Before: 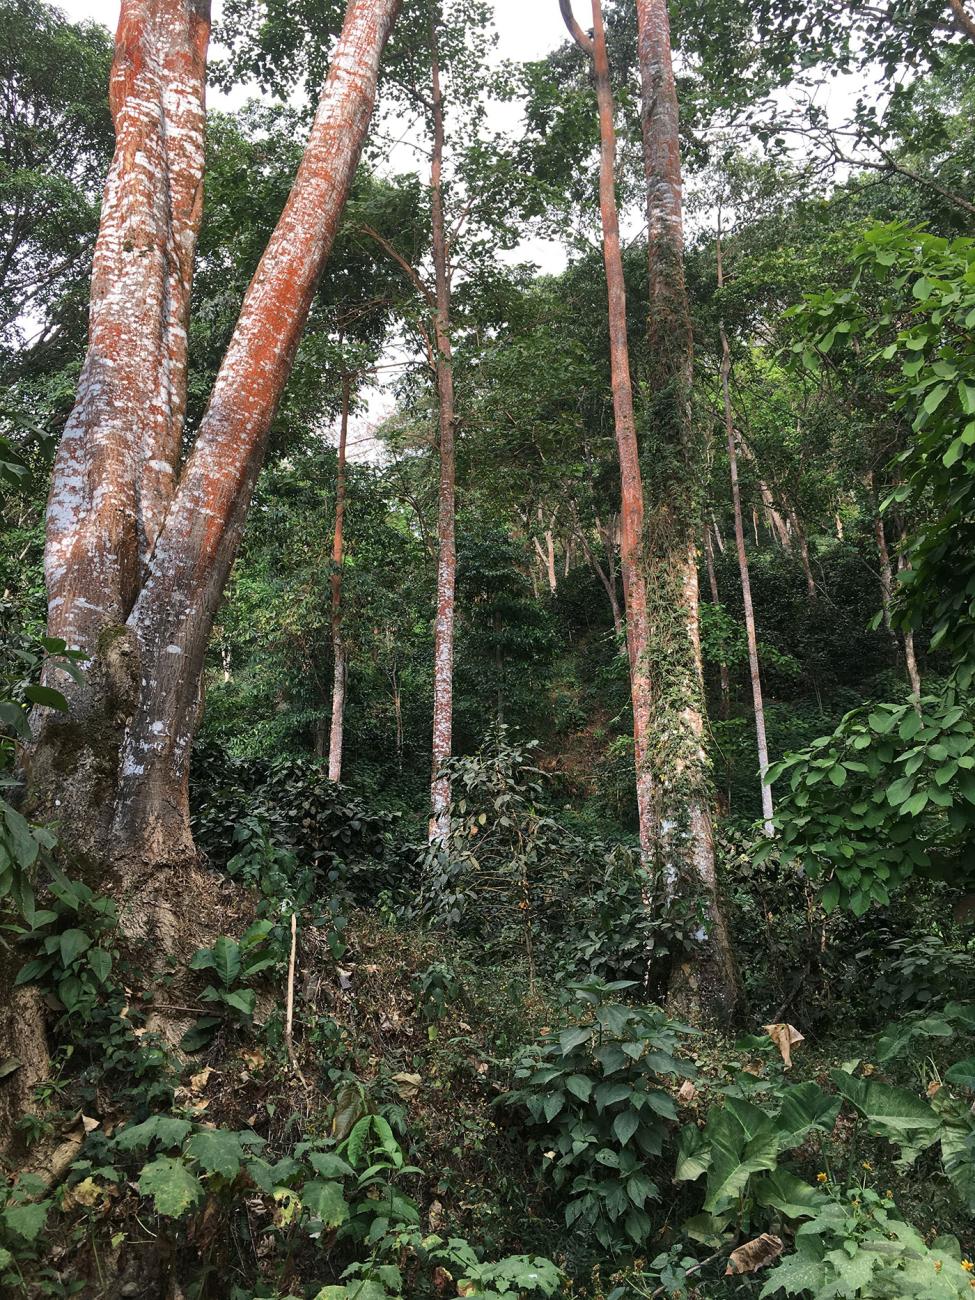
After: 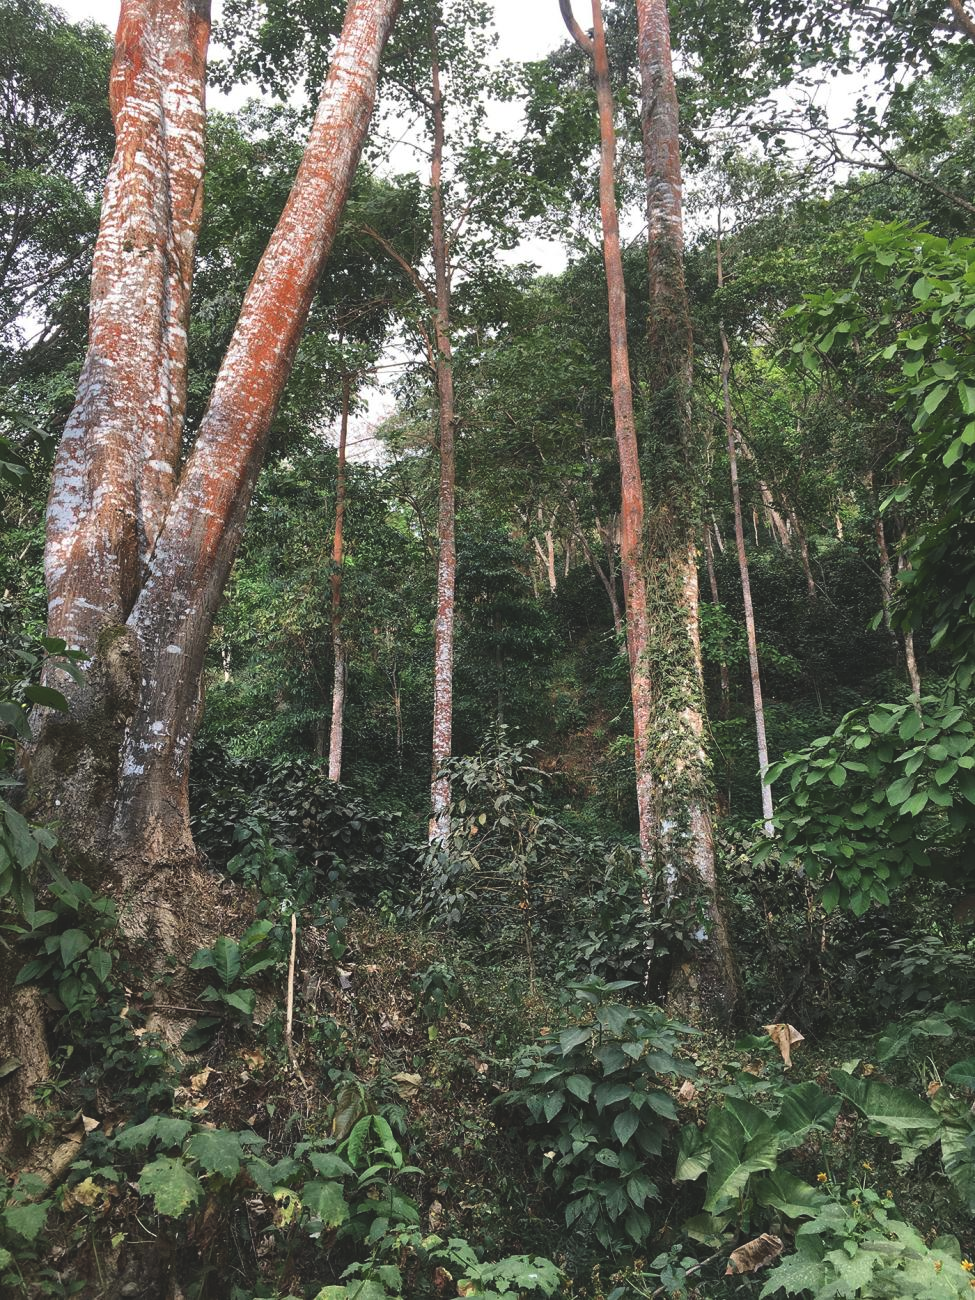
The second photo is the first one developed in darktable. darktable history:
levels: mode automatic
exposure: black level correction -0.014, exposure -0.193 EV, compensate highlight preservation false
